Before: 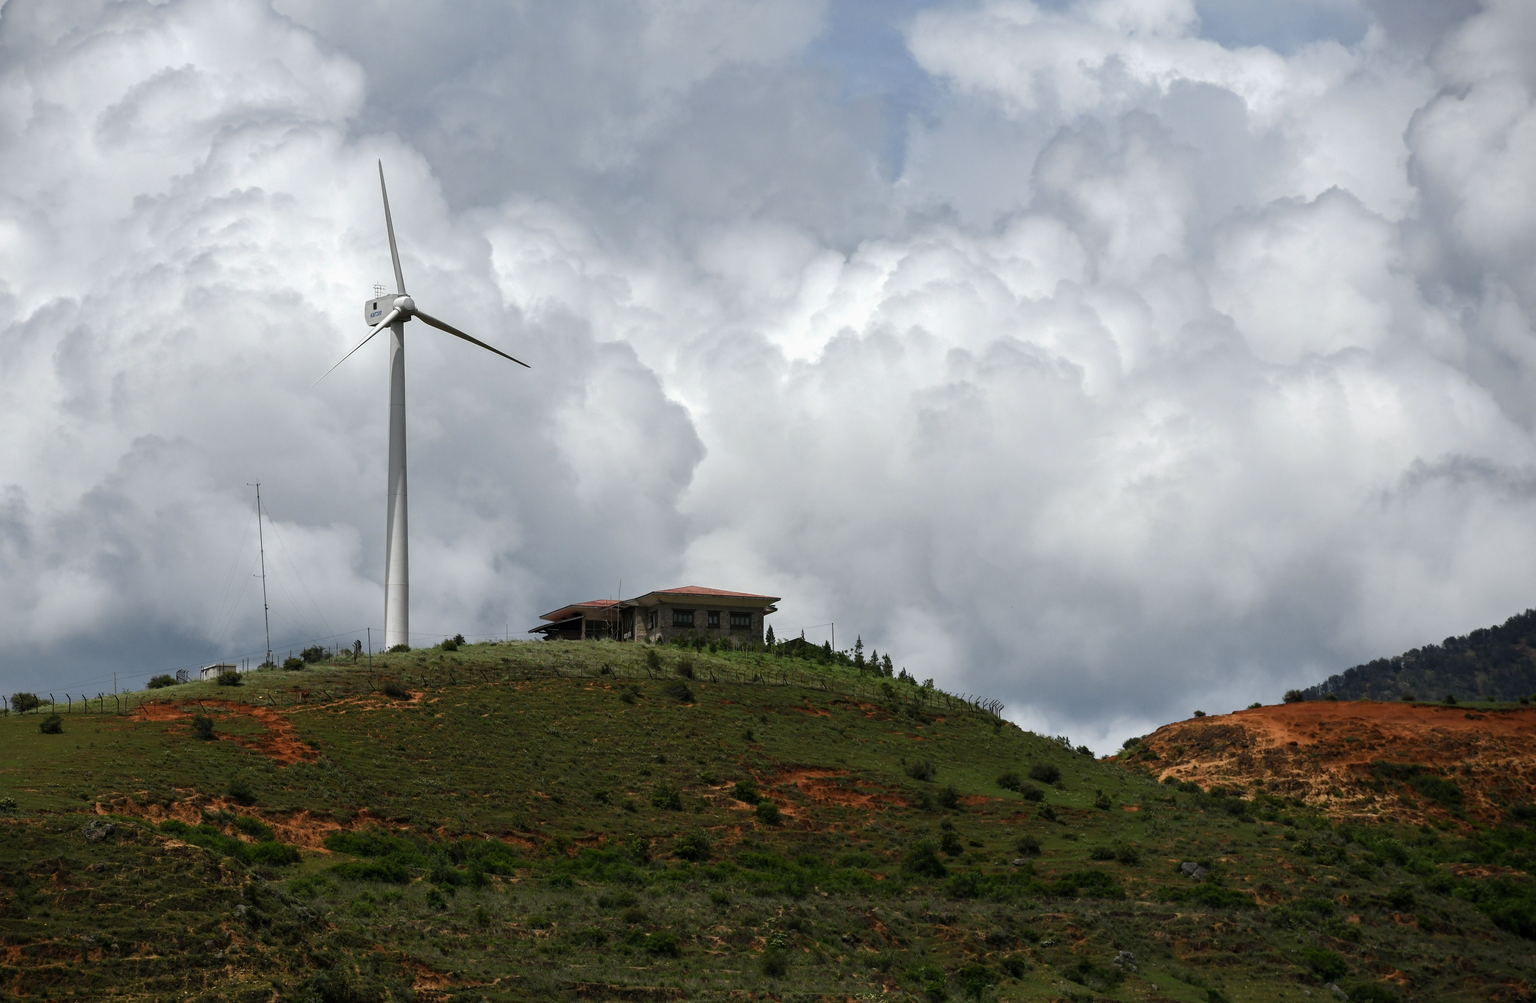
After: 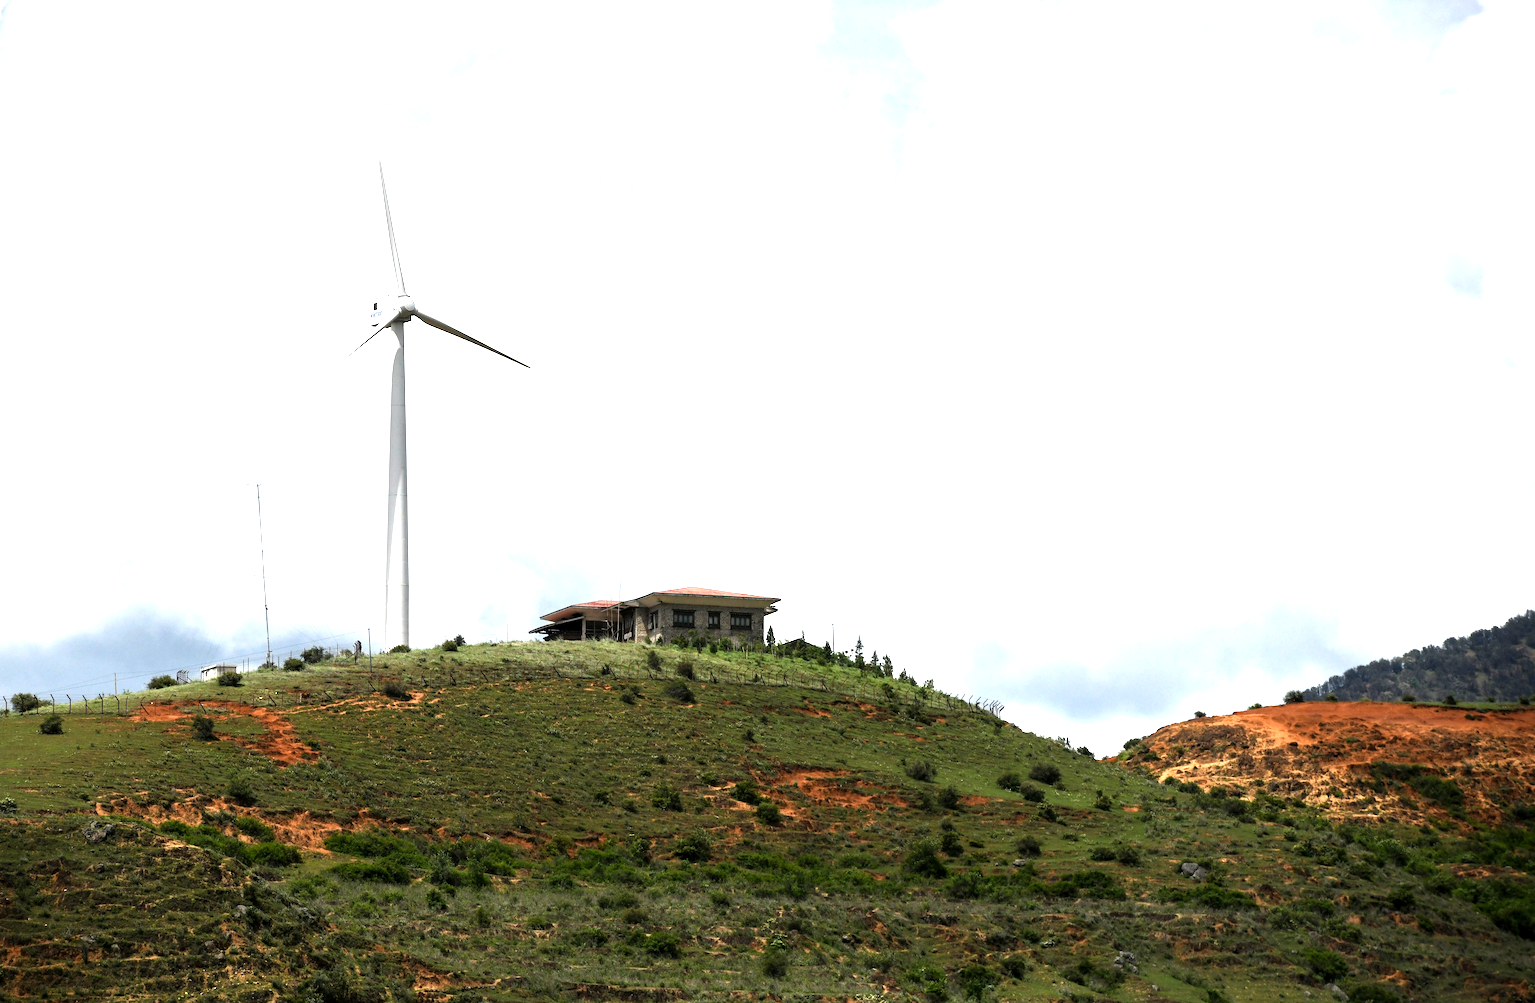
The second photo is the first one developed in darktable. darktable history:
exposure: black level correction 0.001, exposure 1.118 EV, compensate highlight preservation false
tone equalizer: -8 EV -0.732 EV, -7 EV -0.69 EV, -6 EV -0.605 EV, -5 EV -0.37 EV, -3 EV 0.404 EV, -2 EV 0.6 EV, -1 EV 0.68 EV, +0 EV 0.765 EV
